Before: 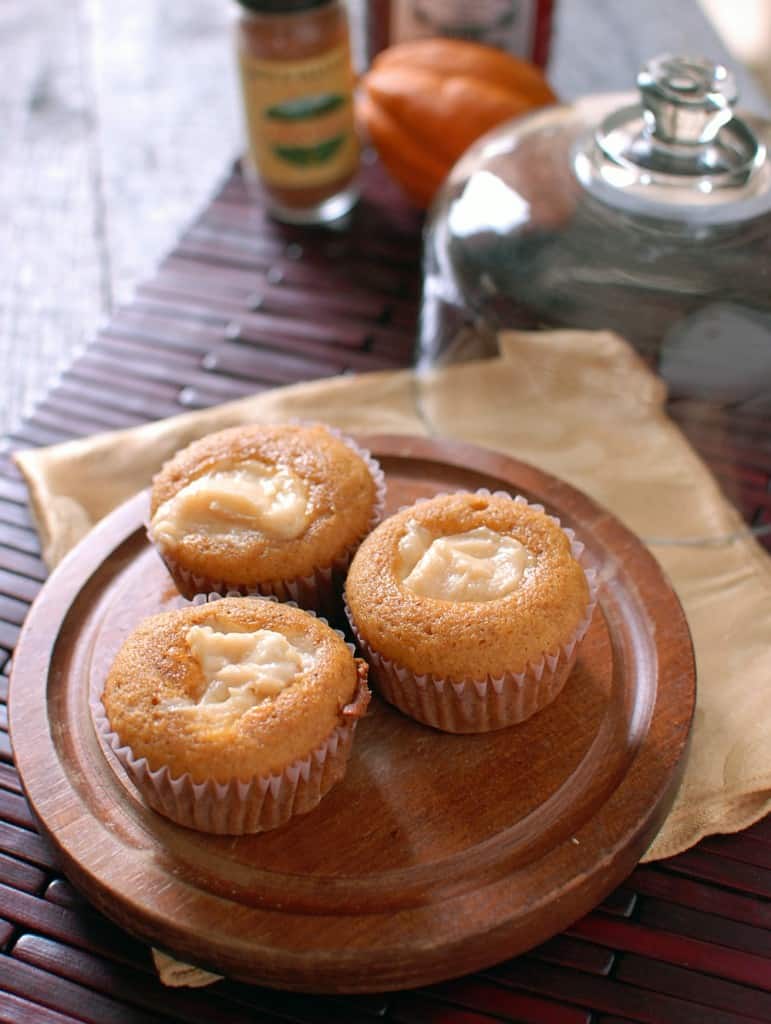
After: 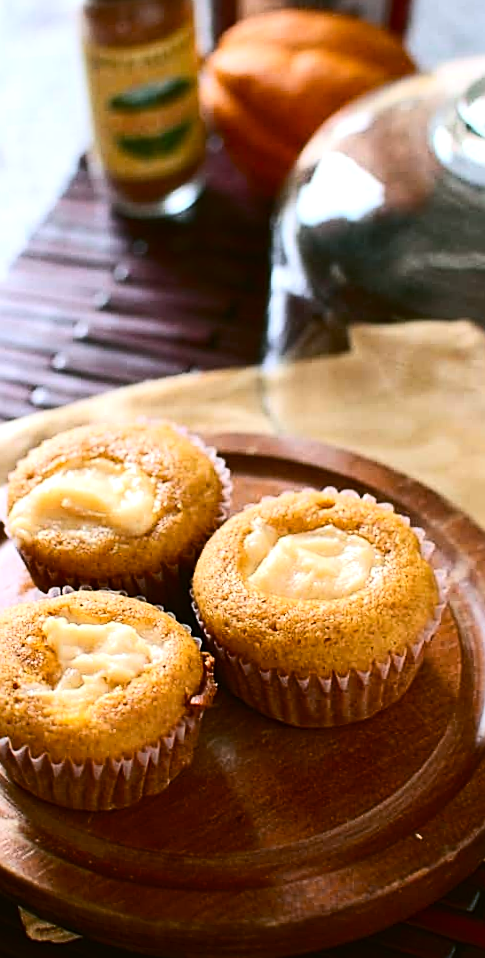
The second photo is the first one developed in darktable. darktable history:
color balance rgb: perceptual saturation grading › global saturation 20%, global vibrance 20%
crop and rotate: left 15.055%, right 18.278%
contrast brightness saturation: contrast 0.28
sharpen: on, module defaults
tone equalizer: -8 EV -0.417 EV, -7 EV -0.389 EV, -6 EV -0.333 EV, -5 EV -0.222 EV, -3 EV 0.222 EV, -2 EV 0.333 EV, -1 EV 0.389 EV, +0 EV 0.417 EV, edges refinement/feathering 500, mask exposure compensation -1.57 EV, preserve details no
rotate and perspective: rotation 0.062°, lens shift (vertical) 0.115, lens shift (horizontal) -0.133, crop left 0.047, crop right 0.94, crop top 0.061, crop bottom 0.94
exposure: compensate highlight preservation false
color balance: lift [1.004, 1.002, 1.002, 0.998], gamma [1, 1.007, 1.002, 0.993], gain [1, 0.977, 1.013, 1.023], contrast -3.64%
